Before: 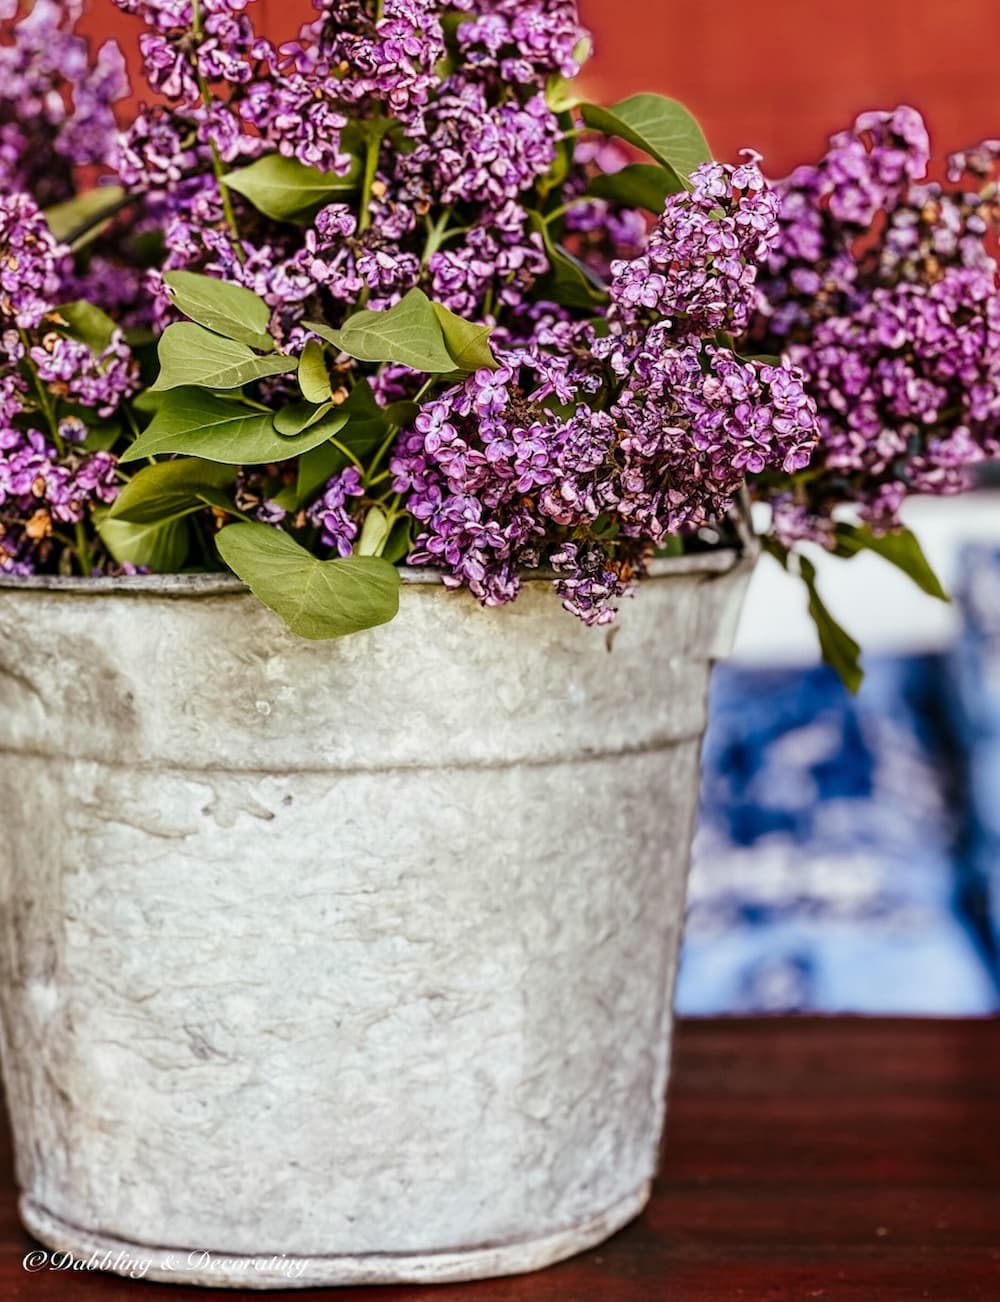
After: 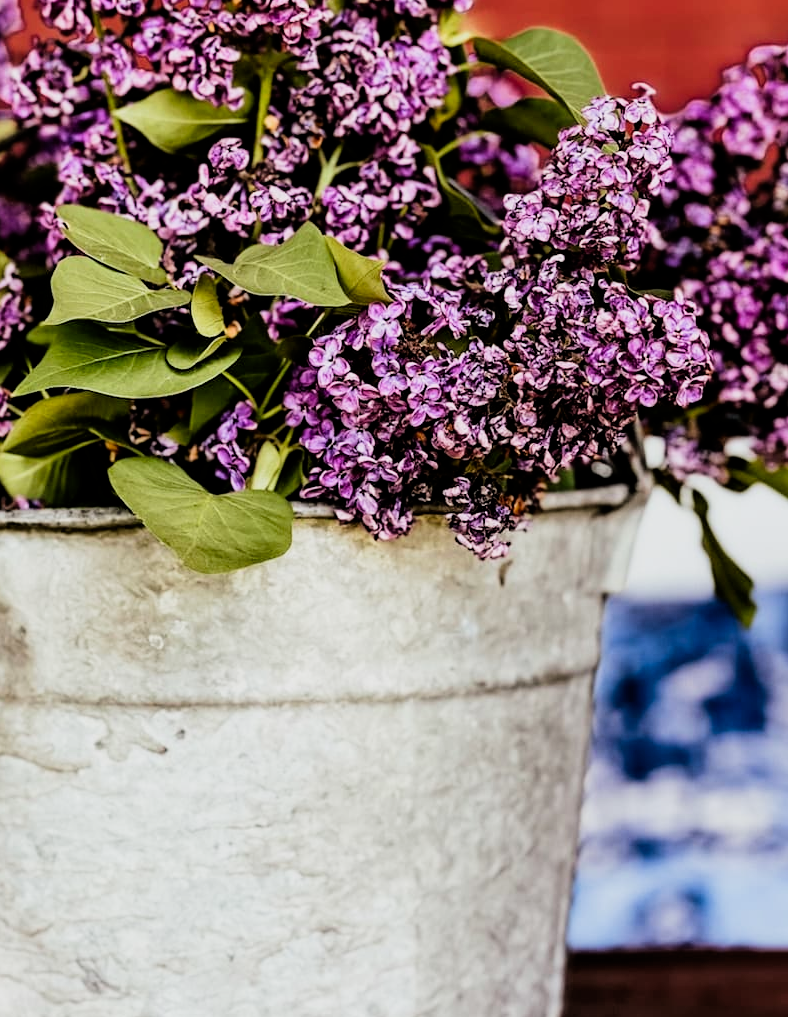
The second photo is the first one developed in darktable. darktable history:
color correction: saturation 1.1
filmic rgb: black relative exposure -5 EV, white relative exposure 3.5 EV, hardness 3.19, contrast 1.4, highlights saturation mix -50%
crop and rotate: left 10.77%, top 5.1%, right 10.41%, bottom 16.76%
